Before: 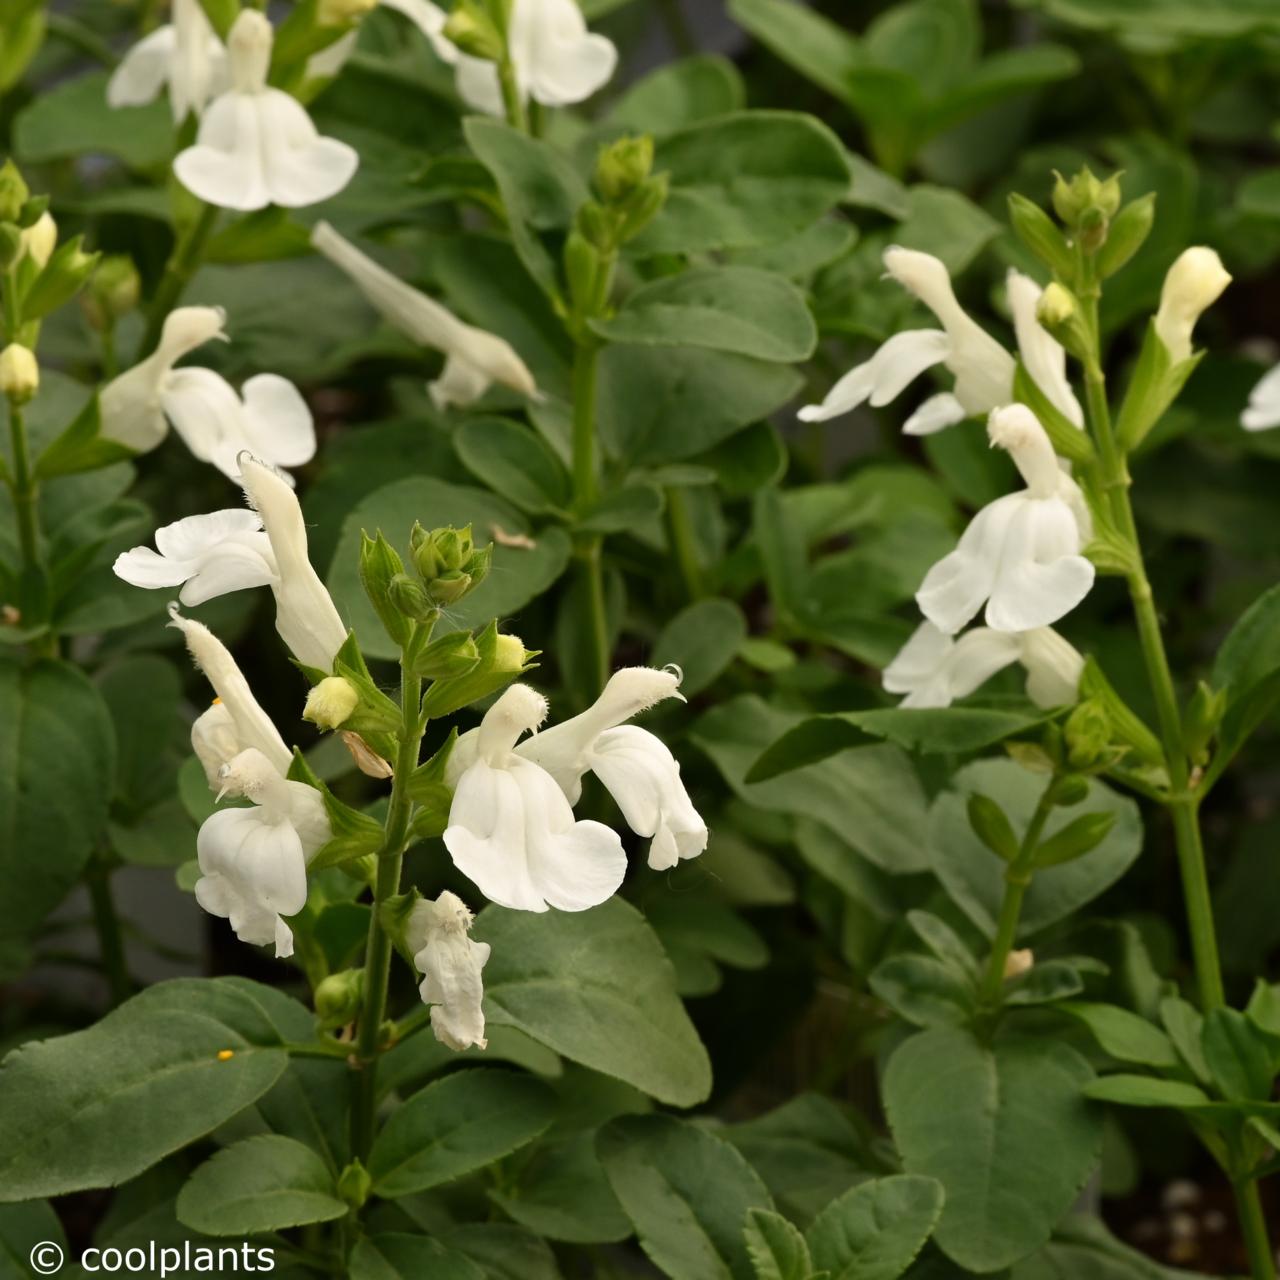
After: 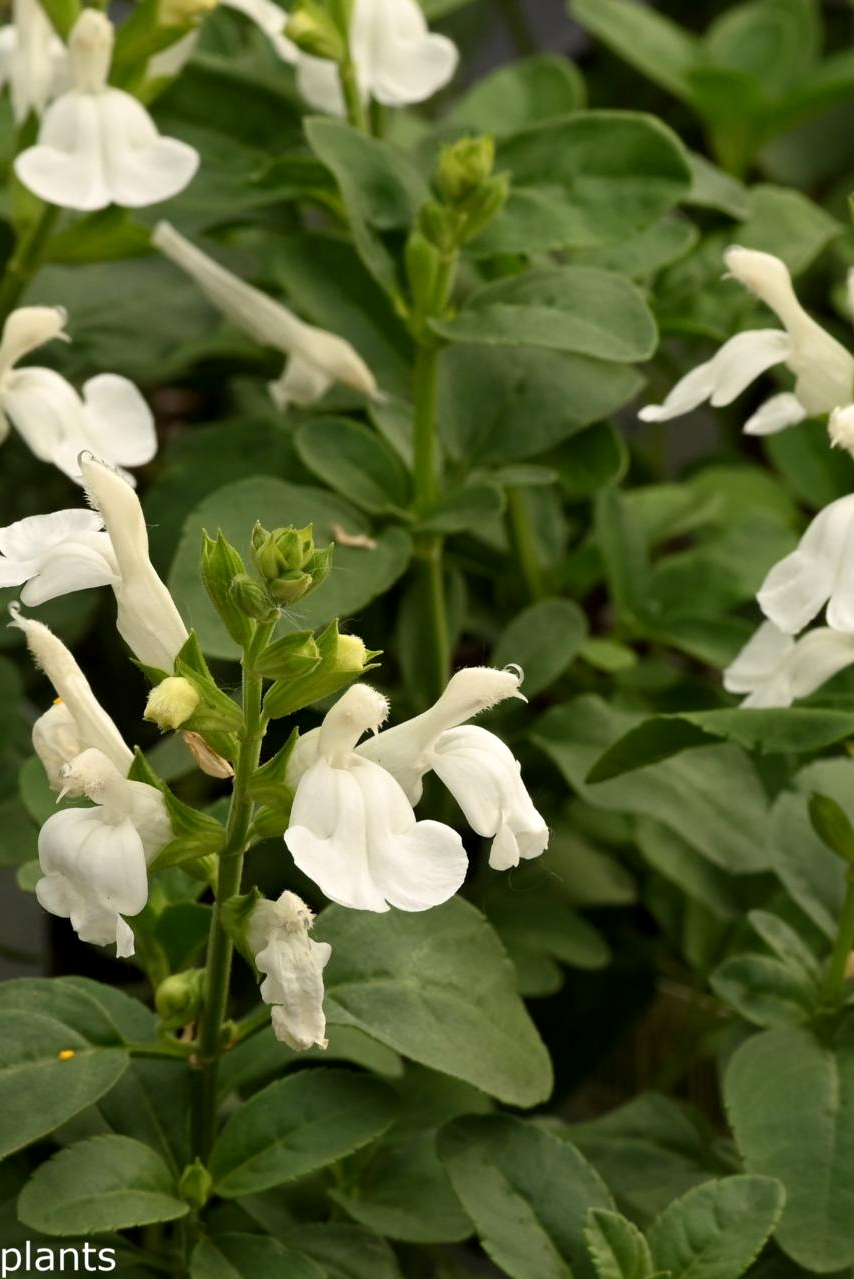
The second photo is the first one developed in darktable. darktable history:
local contrast: highlights 103%, shadows 103%, detail 119%, midtone range 0.2
crop and rotate: left 12.477%, right 20.803%
